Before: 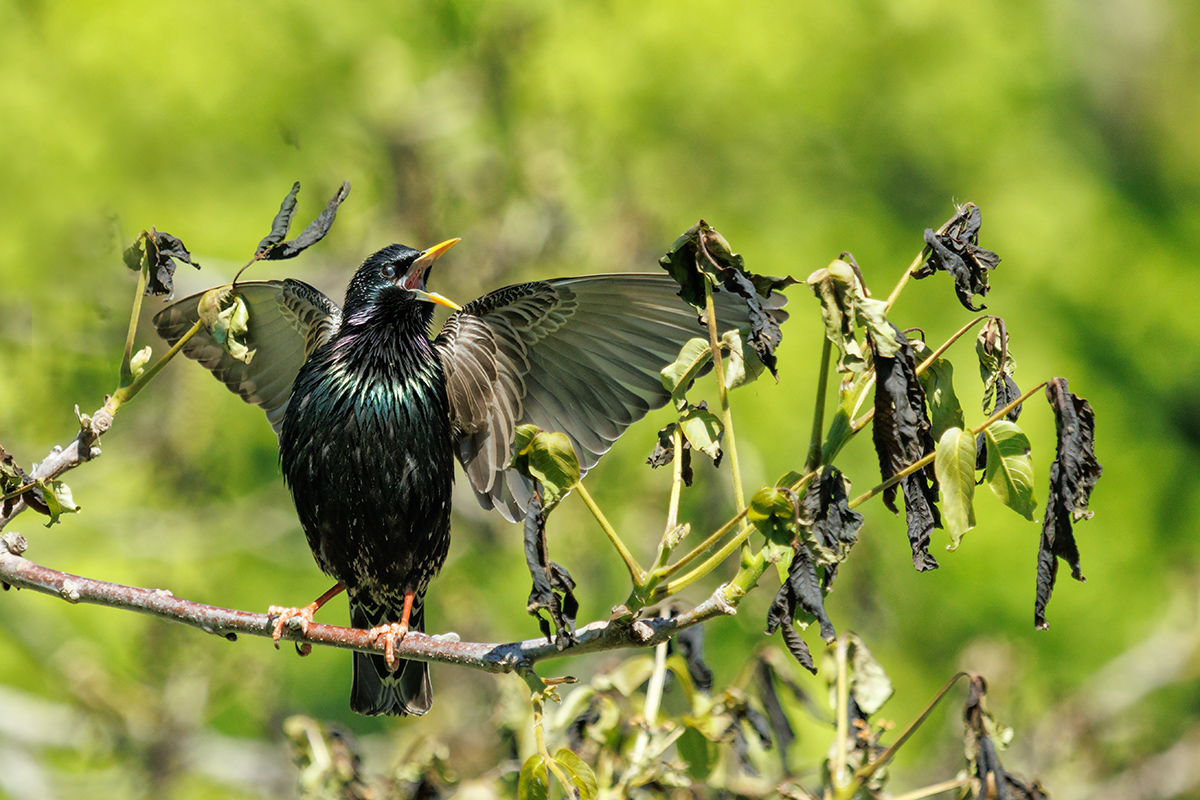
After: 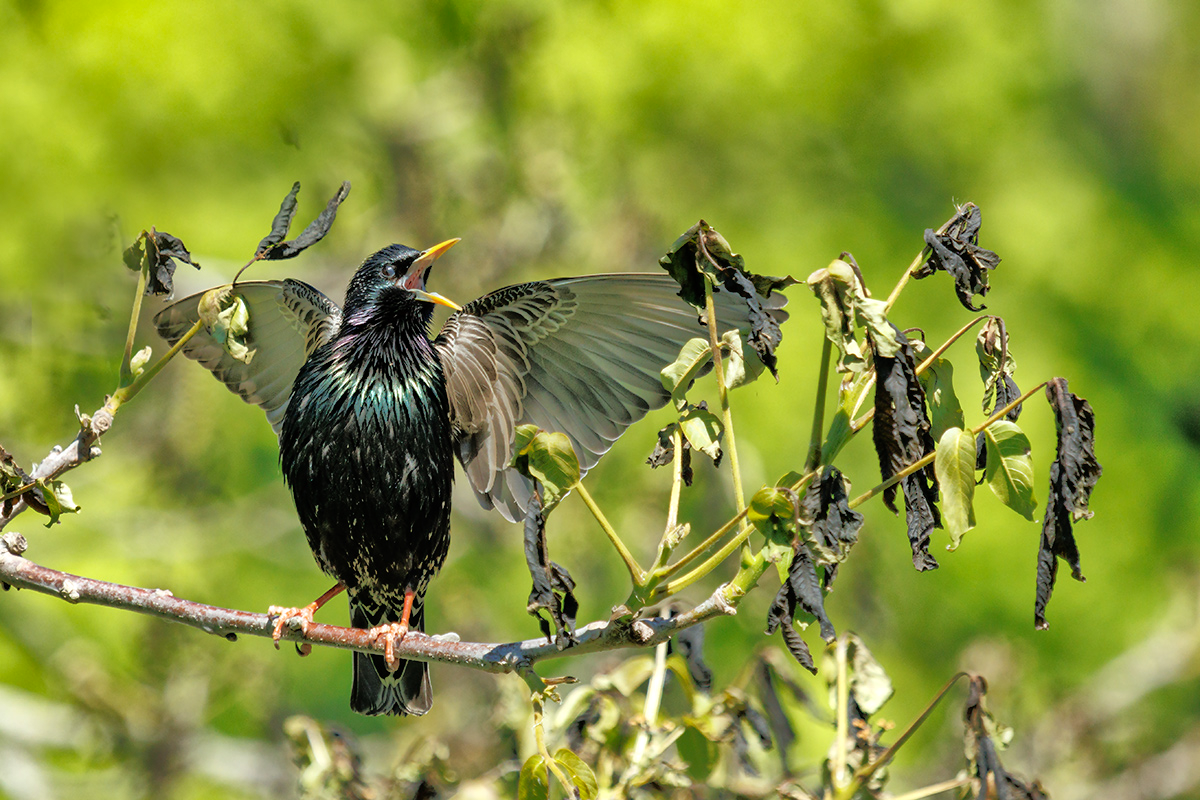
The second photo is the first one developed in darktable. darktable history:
tone equalizer: -8 EV -0.523 EV, -7 EV -0.284 EV, -6 EV -0.121 EV, -5 EV 0.387 EV, -4 EV 0.952 EV, -3 EV 0.796 EV, -2 EV -0.013 EV, -1 EV 0.14 EV, +0 EV -0.008 EV, mask exposure compensation -0.497 EV
shadows and highlights: shadows 53.07, soften with gaussian
